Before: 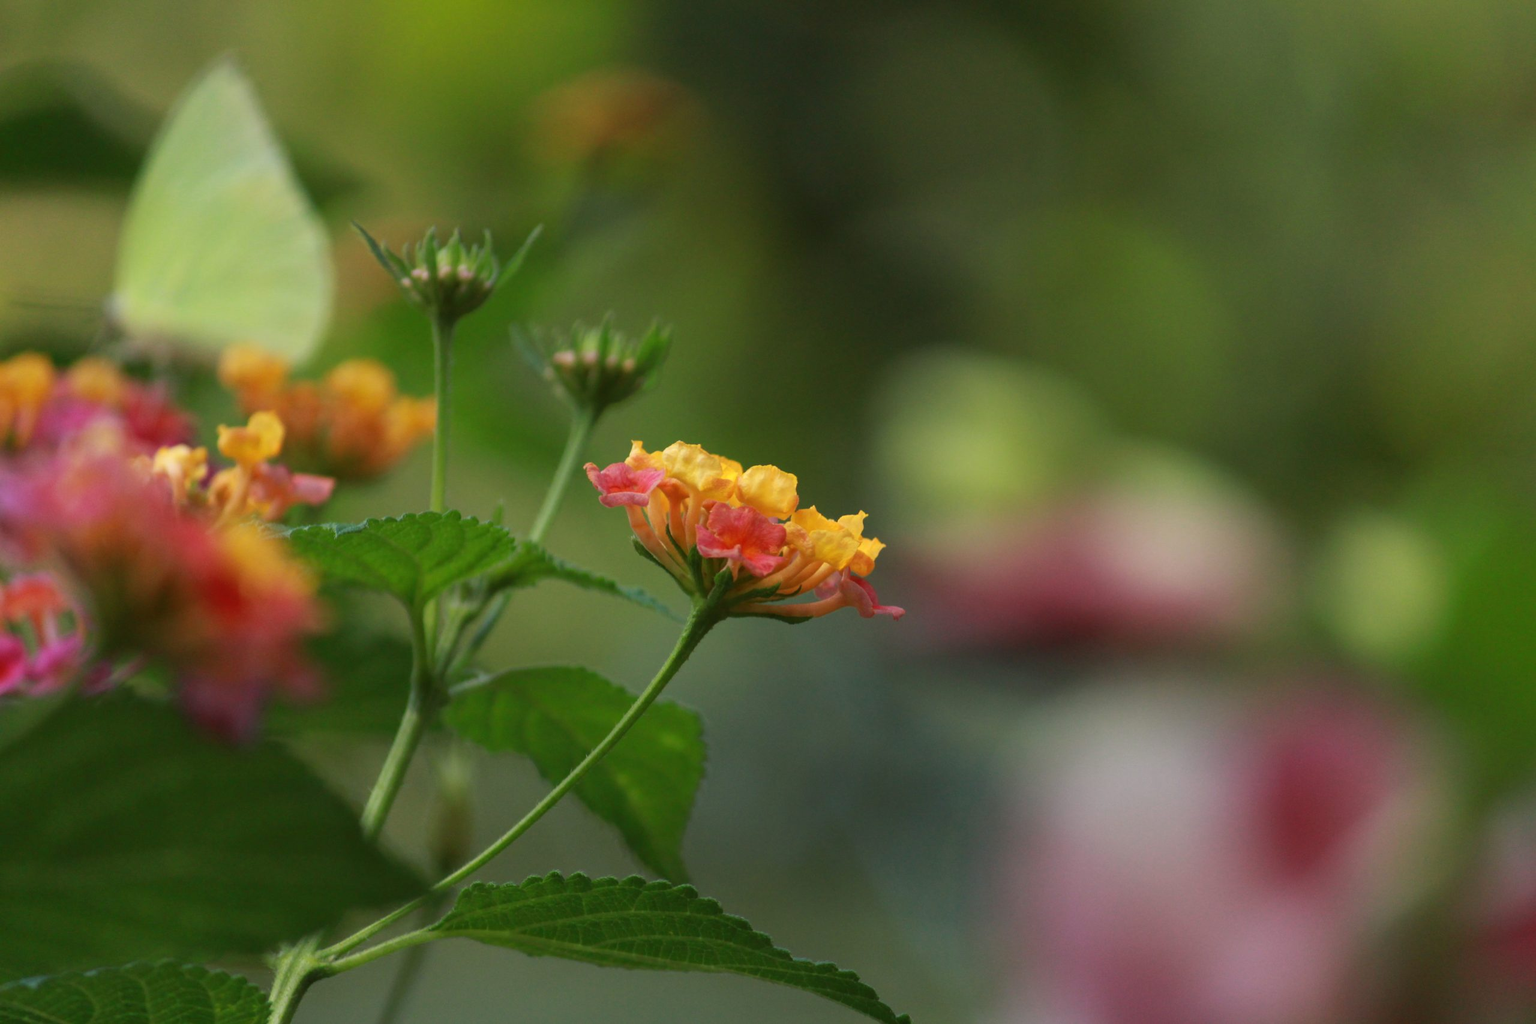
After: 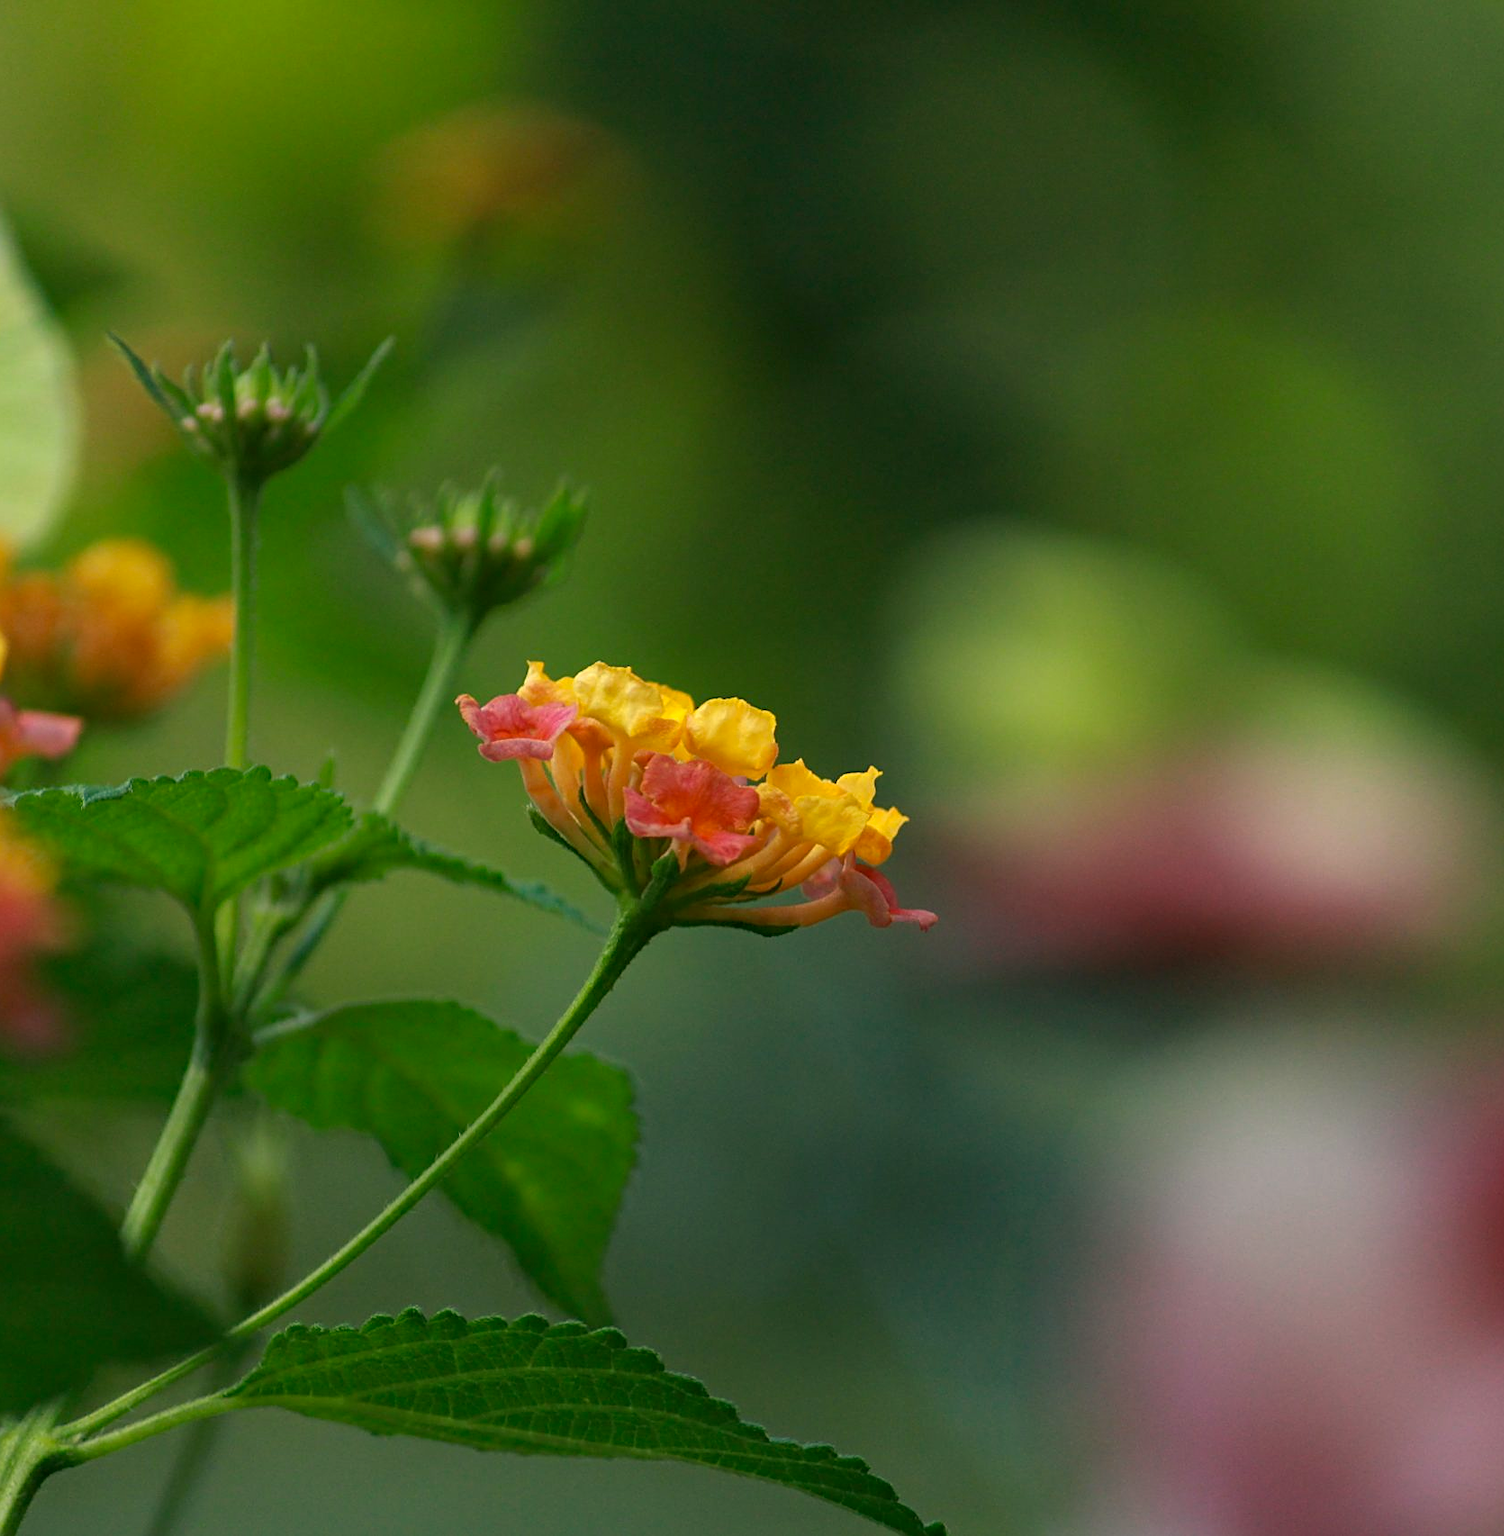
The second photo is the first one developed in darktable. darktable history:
haze removal: compatibility mode true, adaptive false
color correction: highlights a* -0.569, highlights b* 9.18, shadows a* -8.82, shadows b* 1.29
sharpen: amount 0.497
crop and rotate: left 18.264%, right 16.451%
